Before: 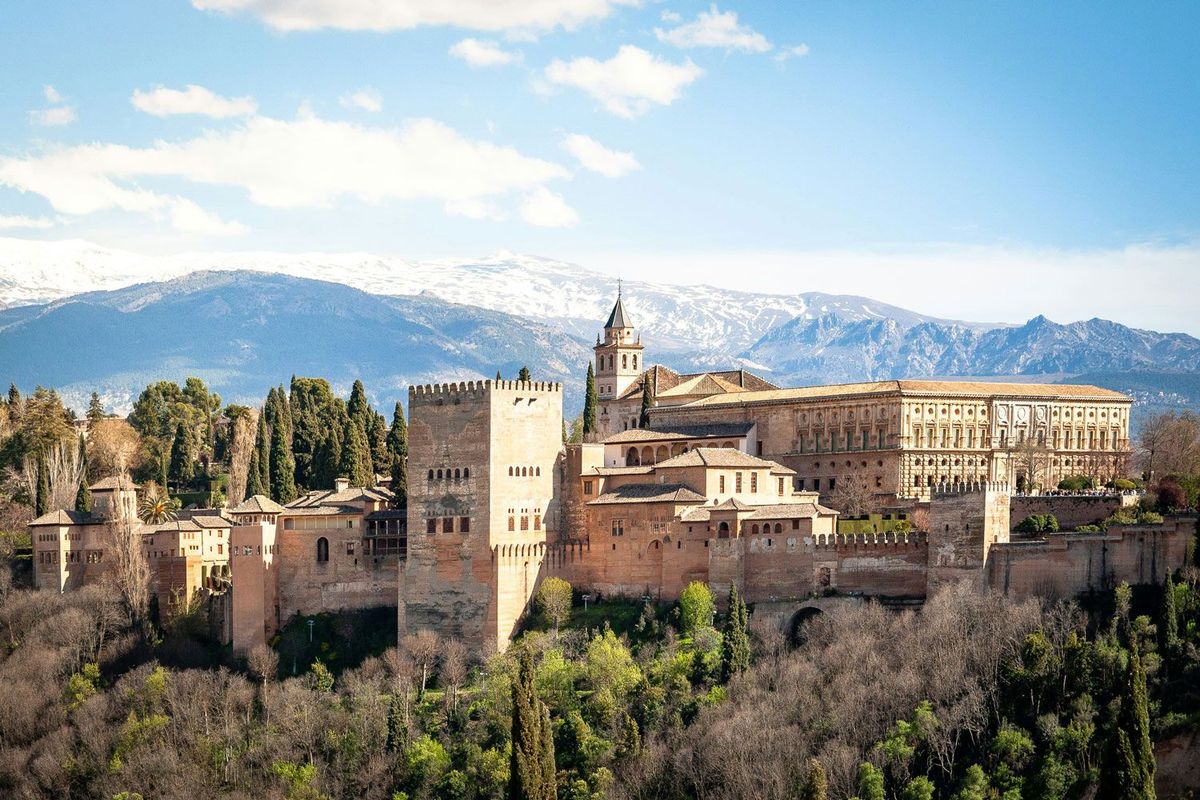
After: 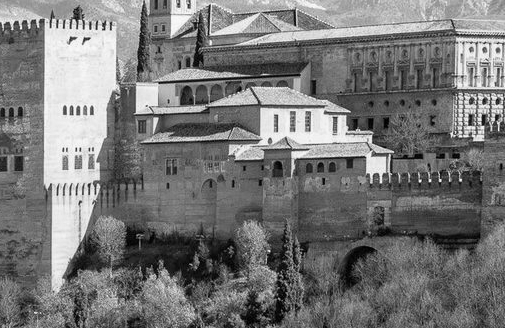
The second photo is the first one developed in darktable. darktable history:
crop: left 37.221%, top 45.169%, right 20.63%, bottom 13.777%
monochrome: a -11.7, b 1.62, size 0.5, highlights 0.38
